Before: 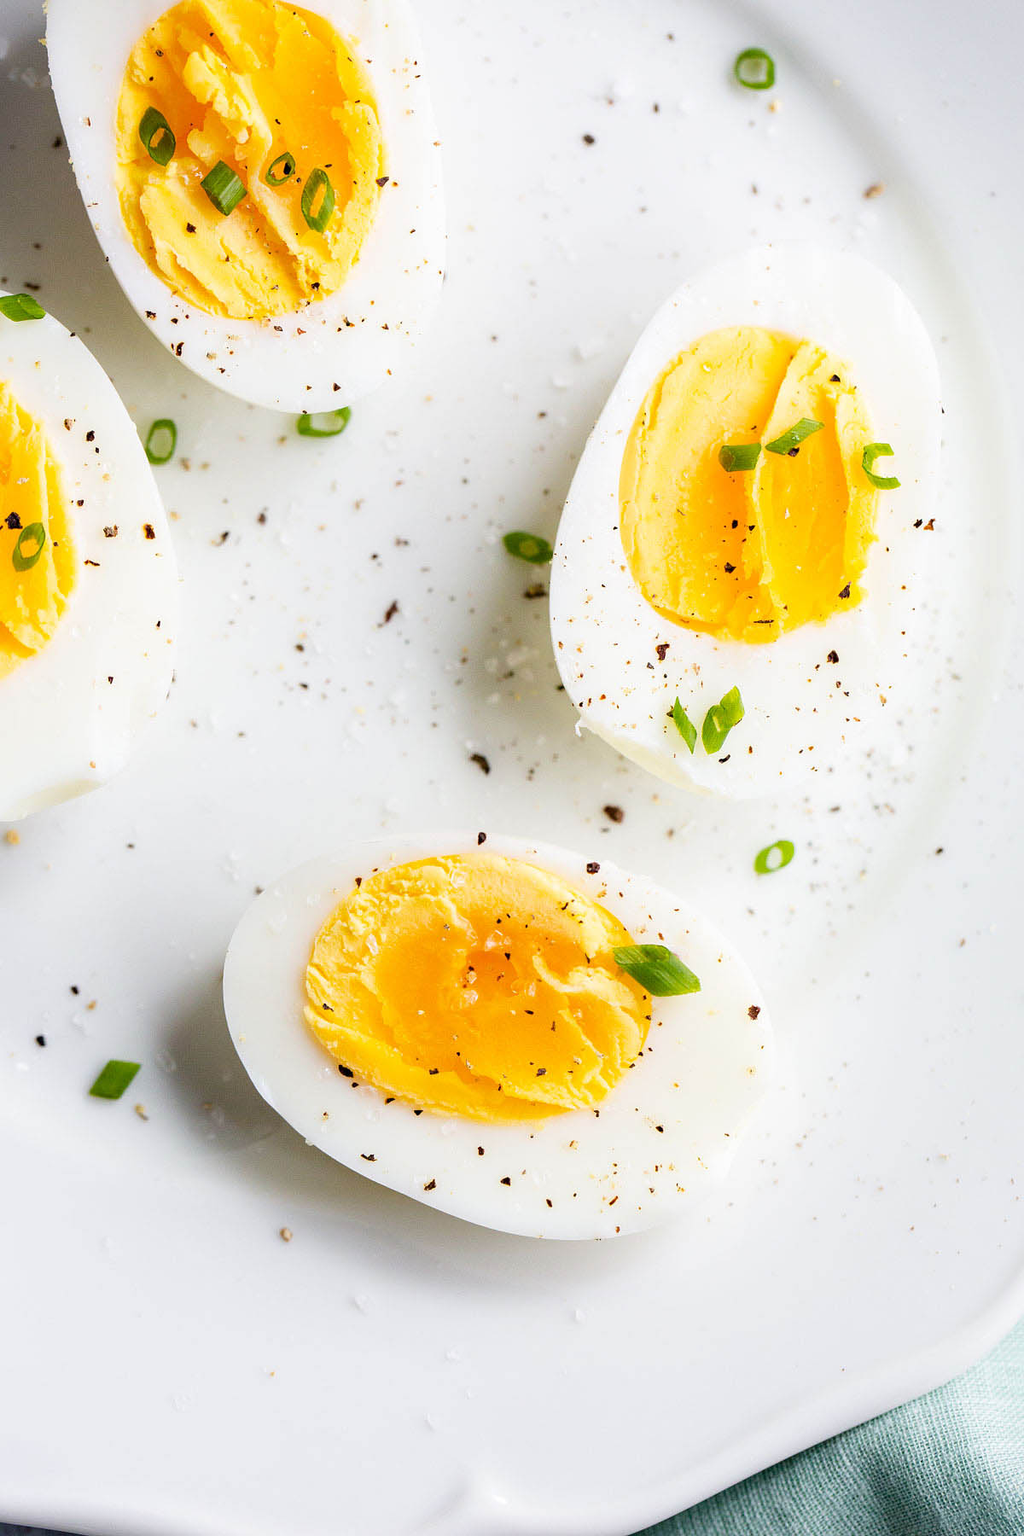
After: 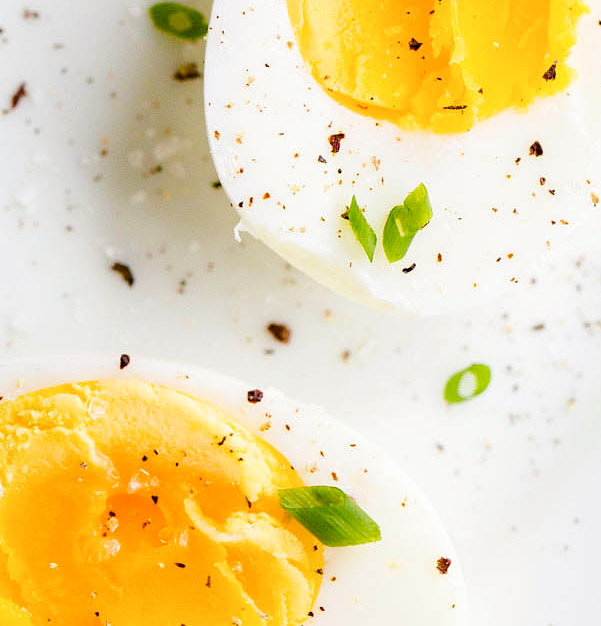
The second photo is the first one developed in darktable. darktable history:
color balance rgb: shadows lift › hue 87.67°, power › chroma 0.299%, power › hue 23.78°, perceptual saturation grading › global saturation 20%, perceptual saturation grading › highlights -25.361%, perceptual saturation grading › shadows 24.896%, perceptual brilliance grading › mid-tones 9.736%, perceptual brilliance grading › shadows 15.599%, global vibrance 10.041%
crop: left 36.683%, top 34.549%, right 13.199%, bottom 30.629%
